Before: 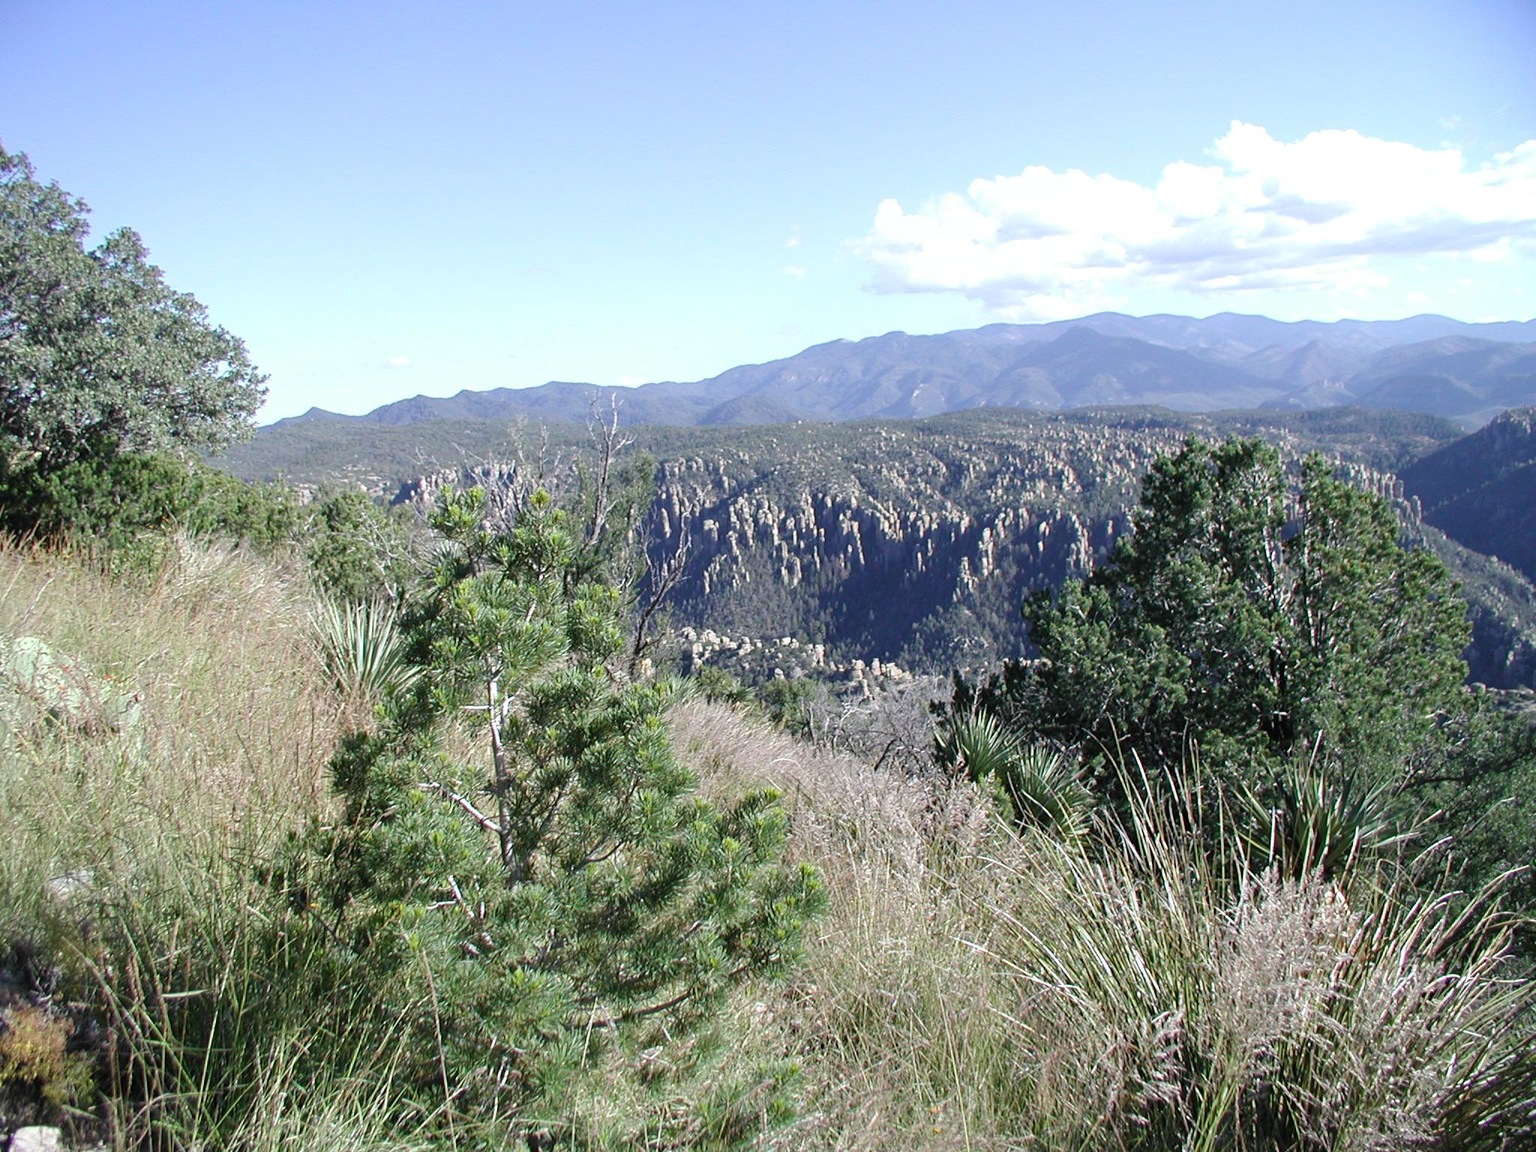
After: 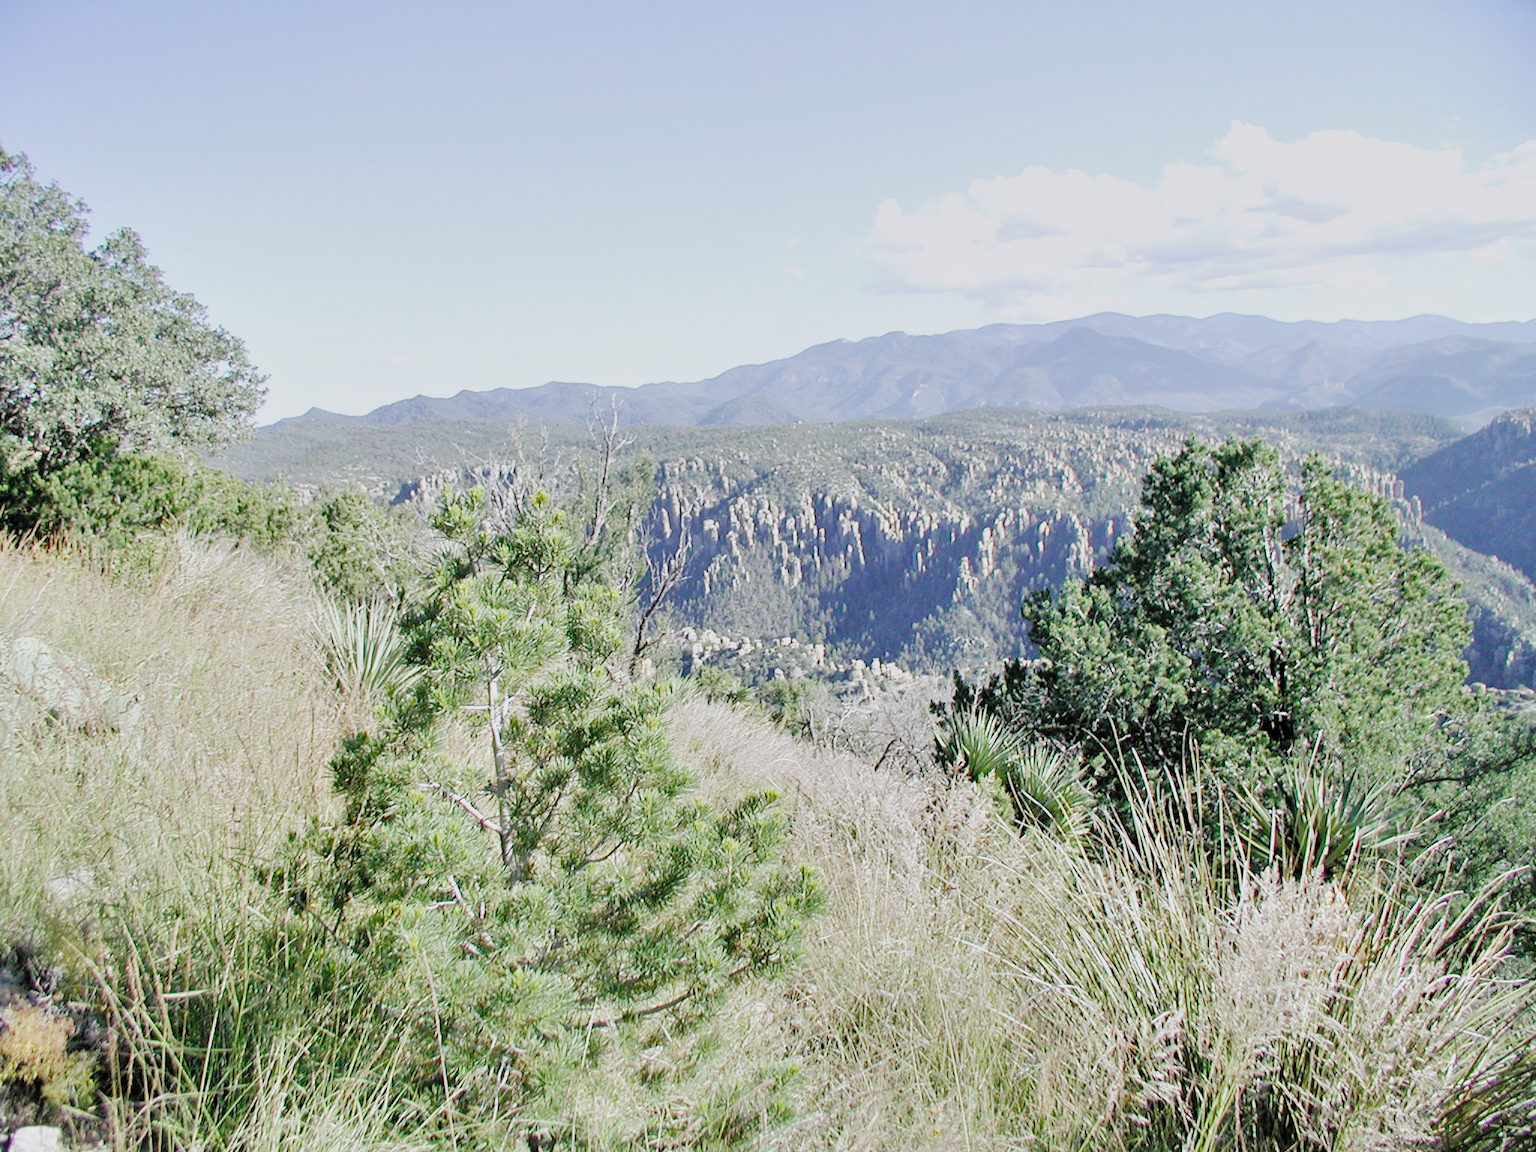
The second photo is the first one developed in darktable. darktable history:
filmic rgb: middle gray luminance 18%, black relative exposure -7.5 EV, white relative exposure 8.5 EV, threshold 6 EV, target black luminance 0%, hardness 2.23, latitude 18.37%, contrast 0.878, highlights saturation mix 5%, shadows ↔ highlights balance 10.15%, add noise in highlights 0, preserve chrominance no, color science v3 (2019), use custom middle-gray values true, iterations of high-quality reconstruction 0, contrast in highlights soft, enable highlight reconstruction true
rgb curve: curves: ch2 [(0, 0) (0.567, 0.512) (1, 1)], mode RGB, independent channels
exposure: exposure 1.137 EV, compensate highlight preservation false
shadows and highlights: low approximation 0.01, soften with gaussian
contrast brightness saturation: brightness 0.15
